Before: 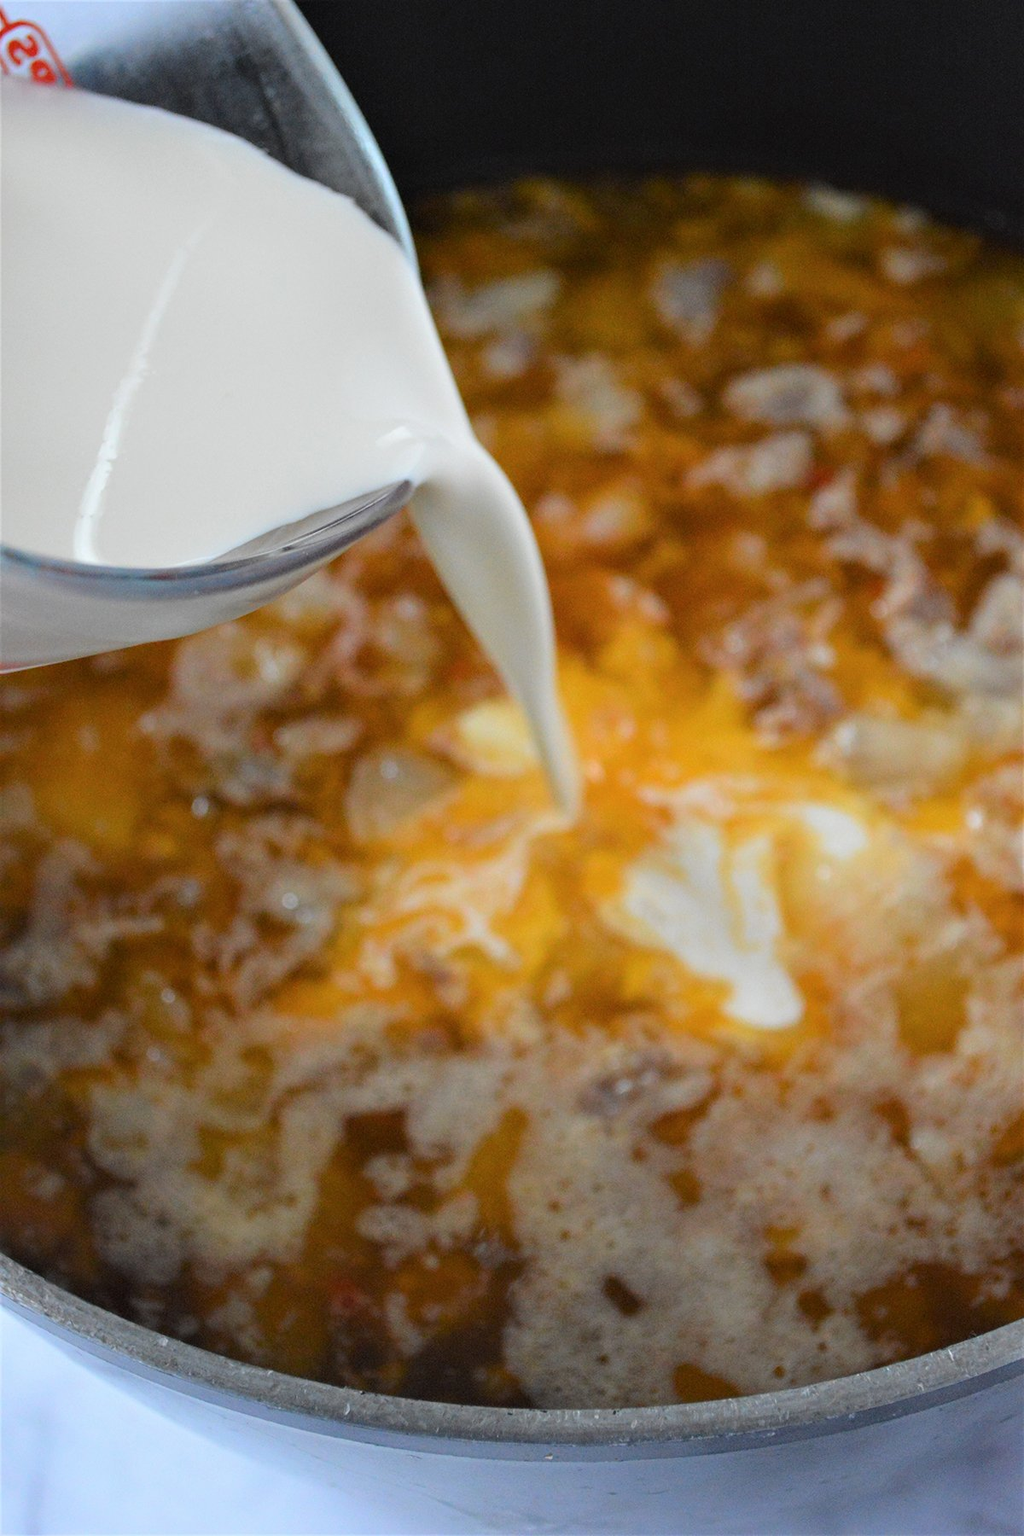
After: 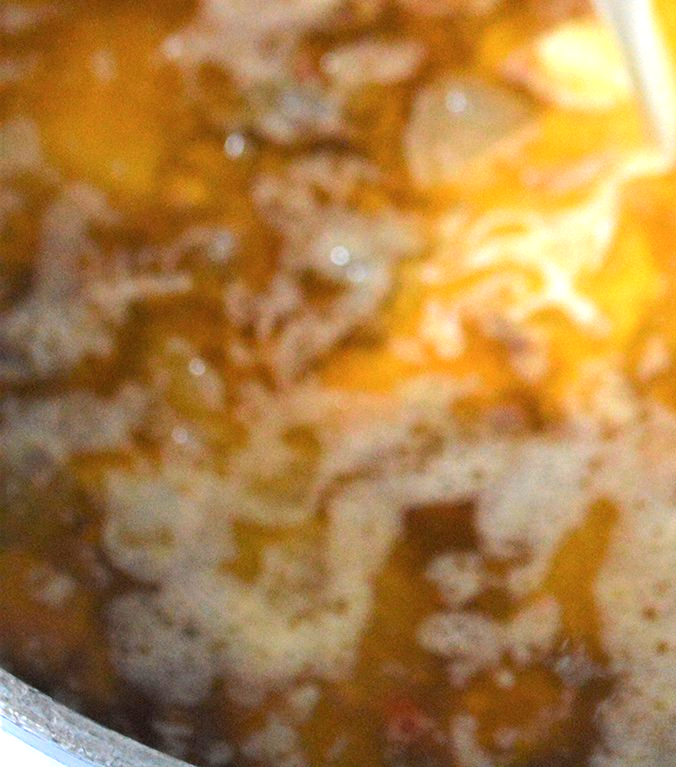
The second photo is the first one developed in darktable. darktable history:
crop: top 44.483%, right 43.593%, bottom 12.892%
exposure: black level correction 0, exposure 1 EV, compensate exposure bias true, compensate highlight preservation false
velvia: strength 15%
